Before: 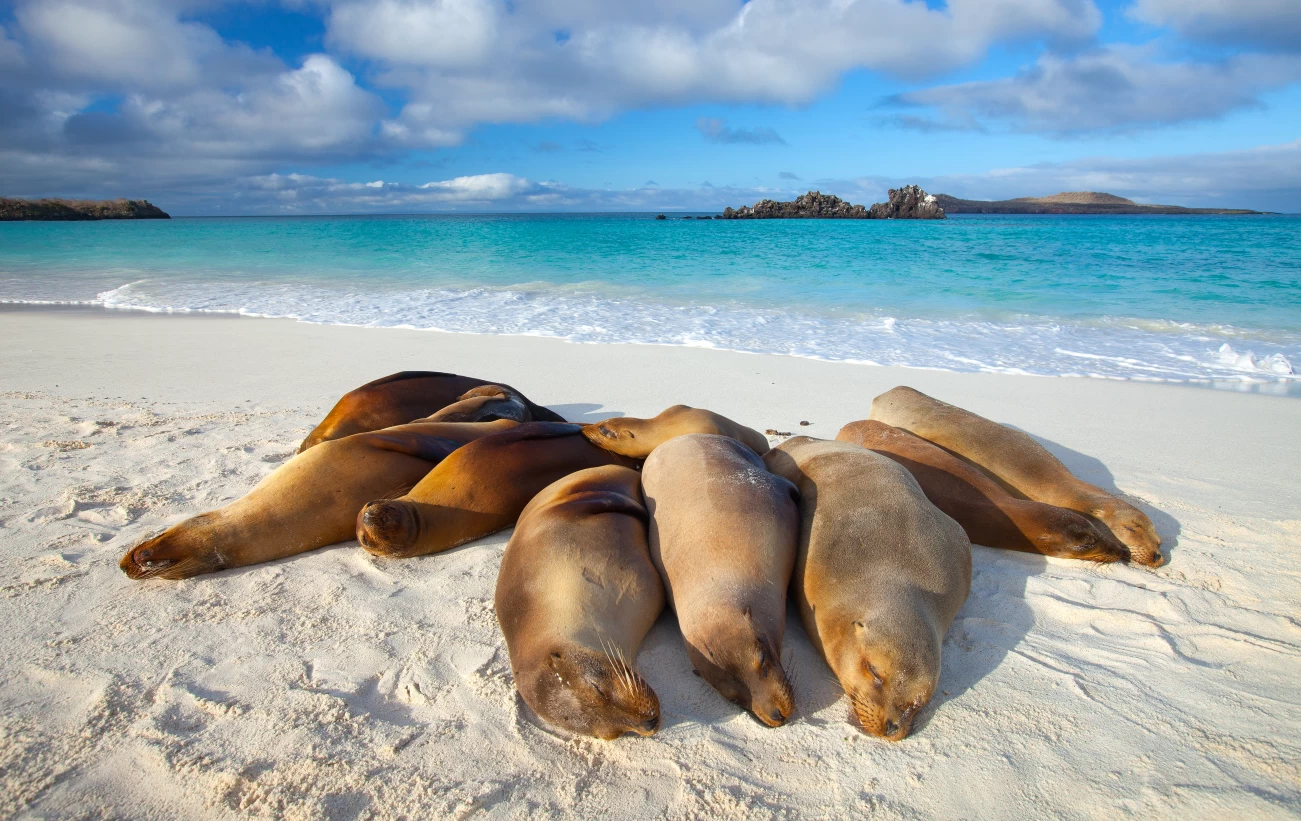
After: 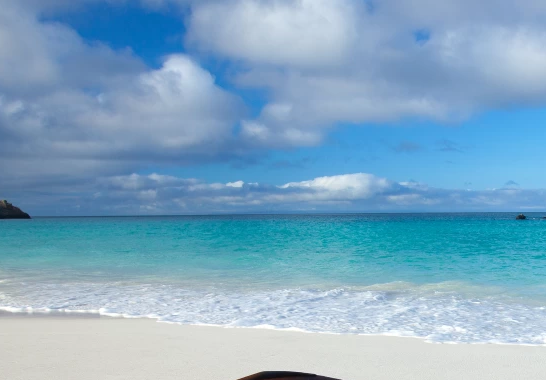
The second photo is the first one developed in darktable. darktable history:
tone equalizer: on, module defaults
crop and rotate: left 10.817%, top 0.062%, right 47.194%, bottom 53.626%
